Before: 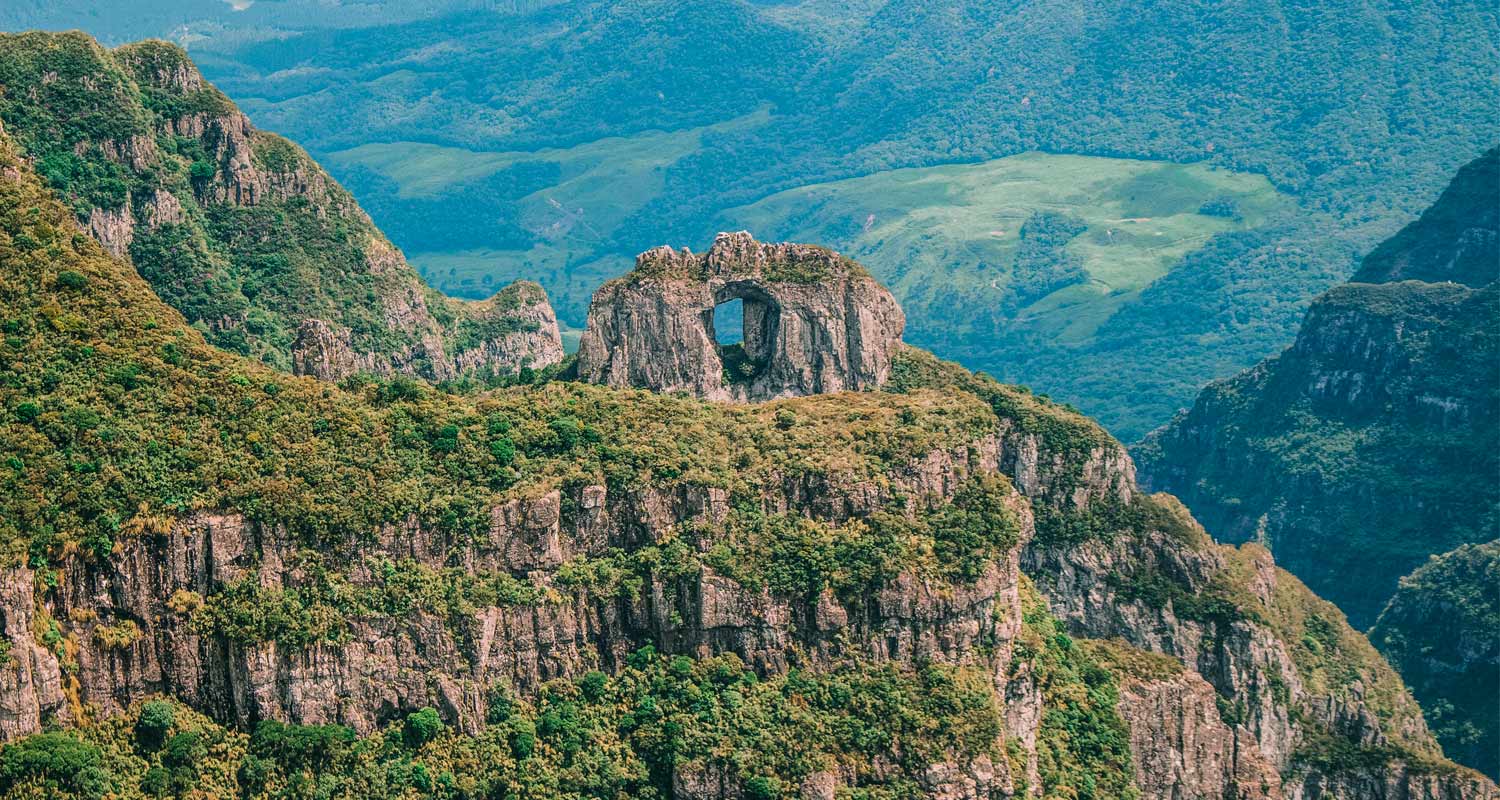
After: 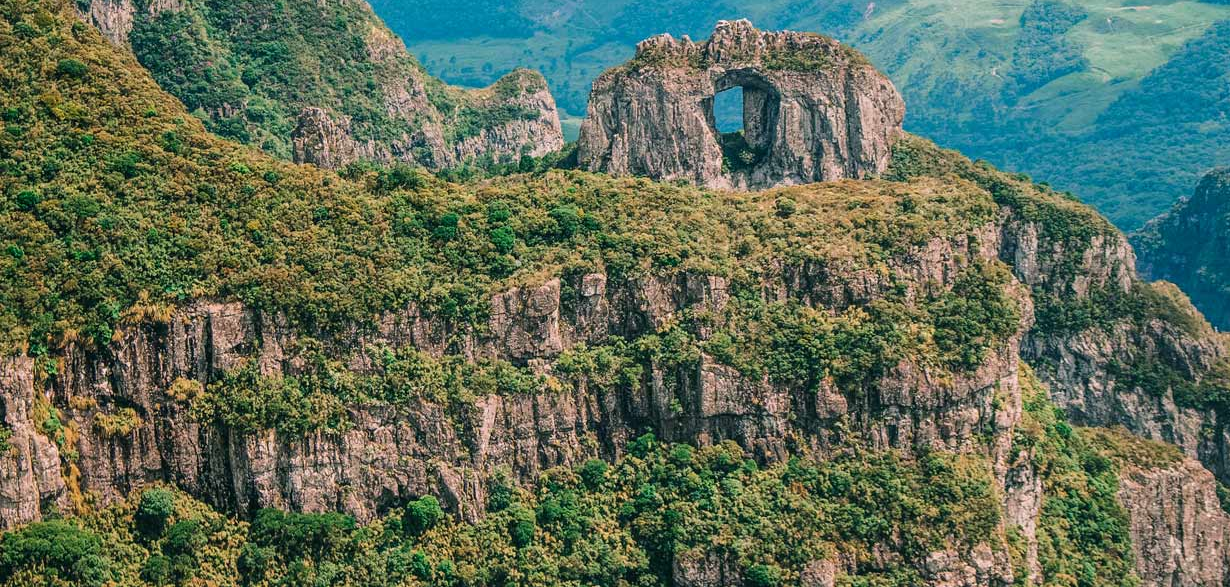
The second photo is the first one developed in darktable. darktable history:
color balance: mode lift, gamma, gain (sRGB)
crop: top 26.531%, right 17.959%
